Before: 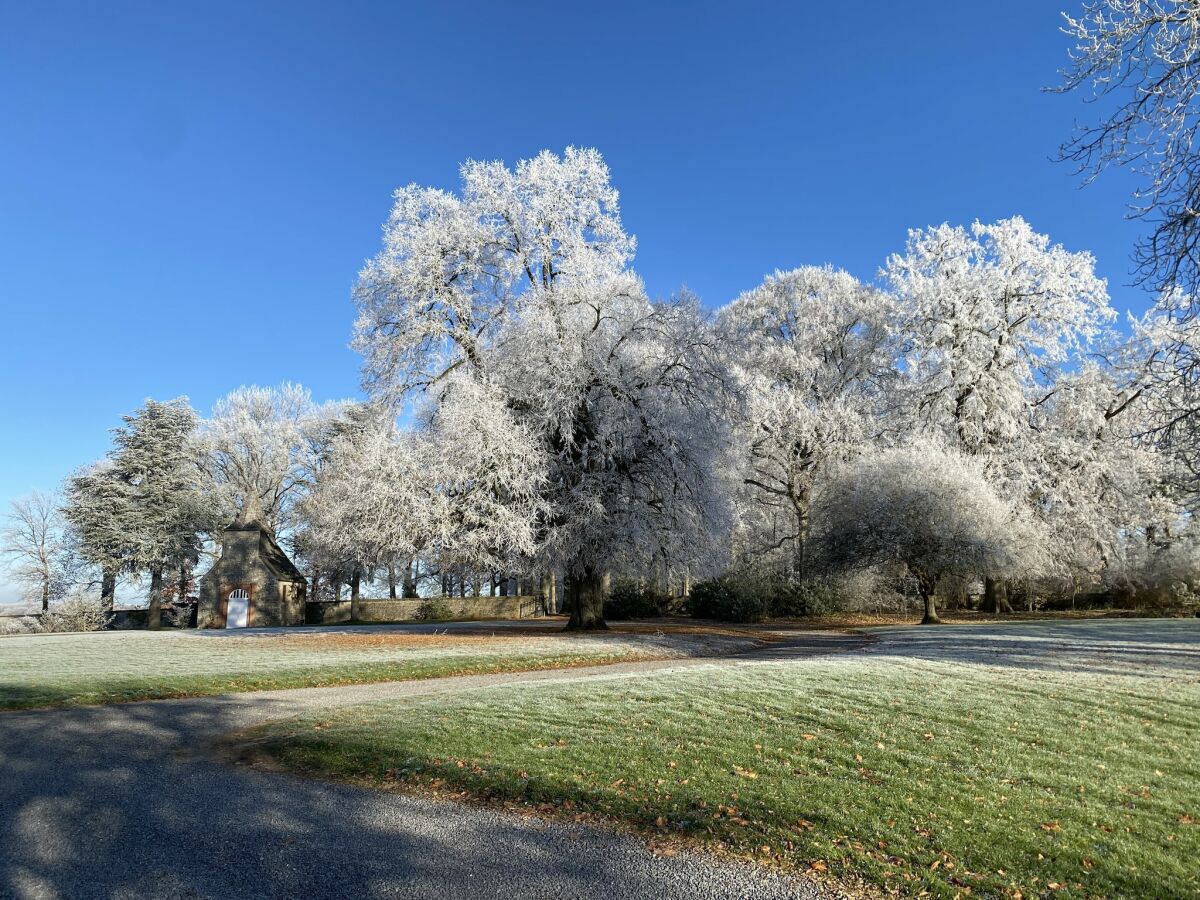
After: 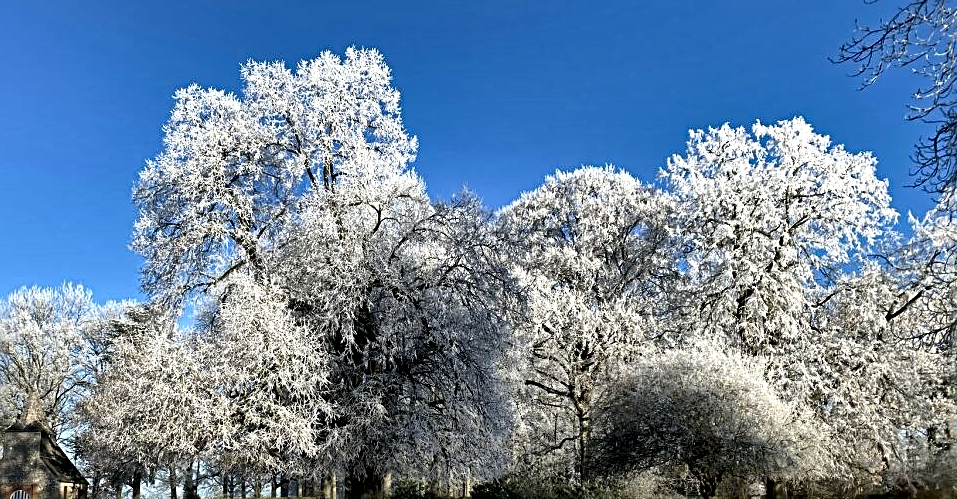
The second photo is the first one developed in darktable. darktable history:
base curve: curves: ch0 [(0, 0) (0.74, 0.67) (1, 1)], preserve colors none
crop: left 18.259%, top 11.079%, right 1.935%, bottom 33.409%
haze removal: on, module defaults
sharpen: radius 3.121
exposure: exposure 0.076 EV, compensate highlight preservation false
shadows and highlights: low approximation 0.01, soften with gaussian
local contrast: mode bilateral grid, contrast 44, coarseness 69, detail 214%, midtone range 0.2
